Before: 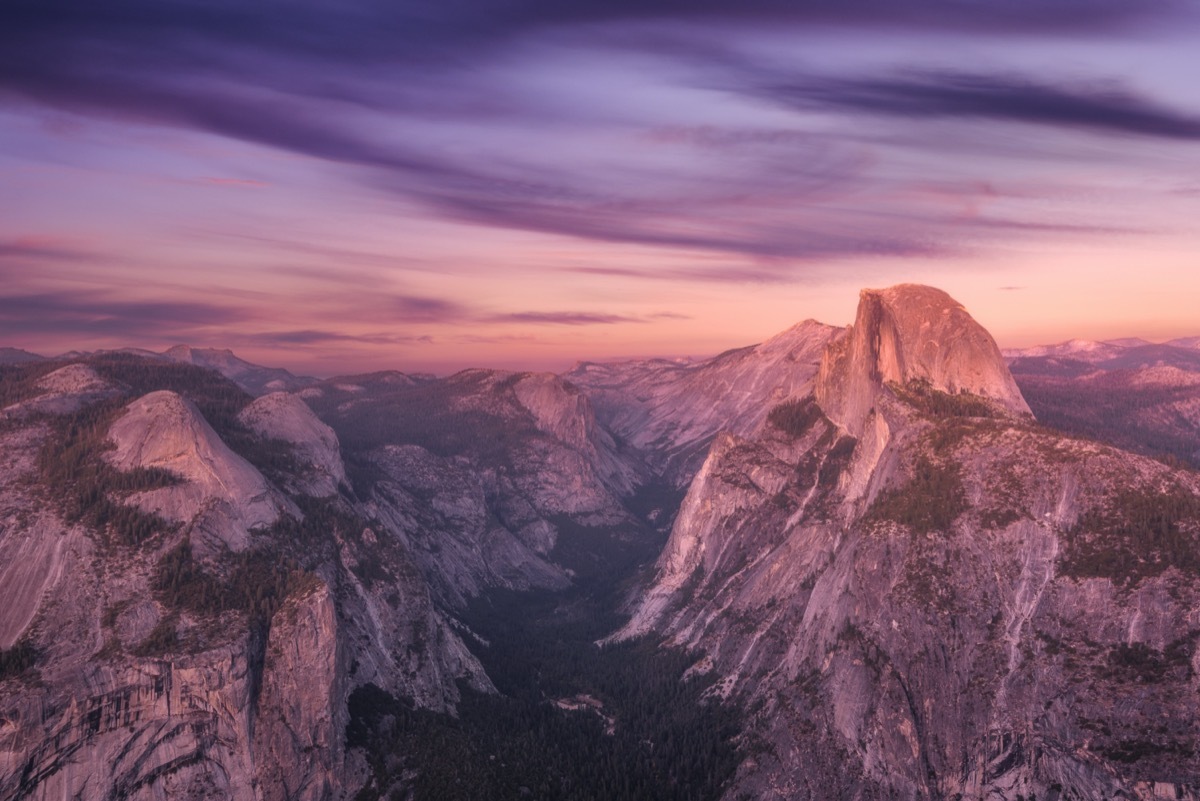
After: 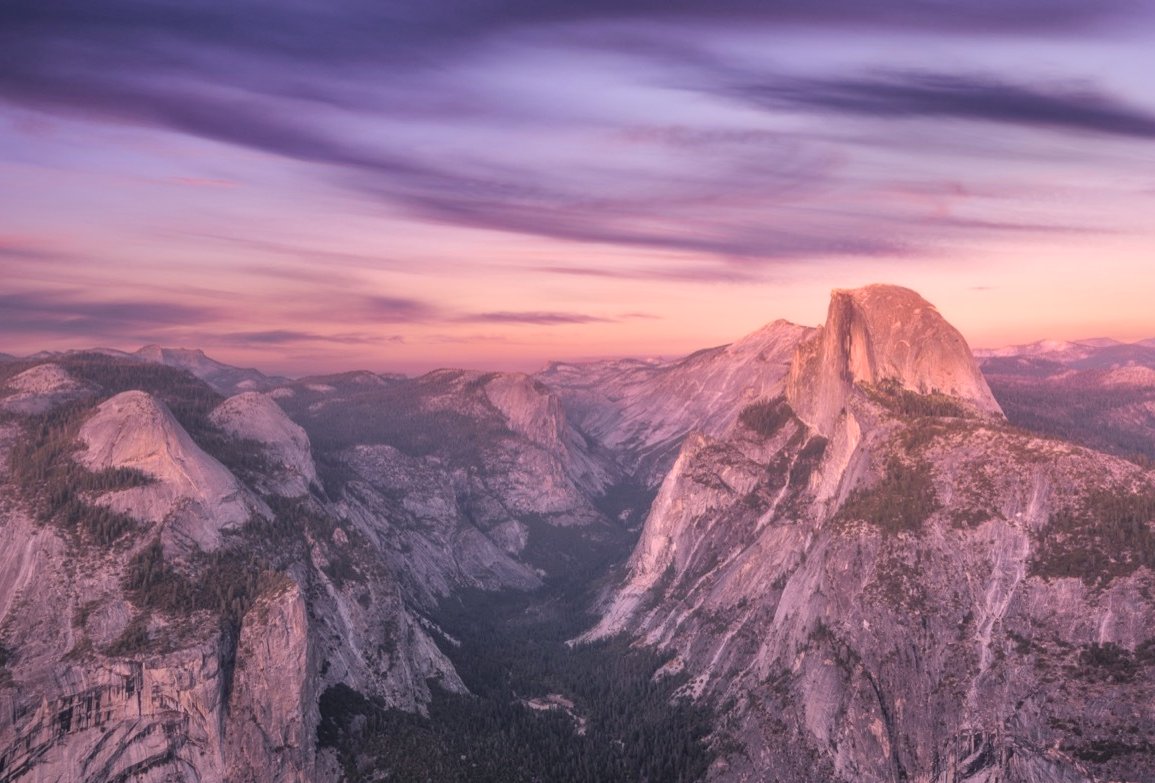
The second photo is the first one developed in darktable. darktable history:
crop and rotate: left 2.481%, right 1.209%, bottom 2.14%
local contrast: mode bilateral grid, contrast 21, coarseness 51, detail 120%, midtone range 0.2
contrast brightness saturation: brightness 0.143
